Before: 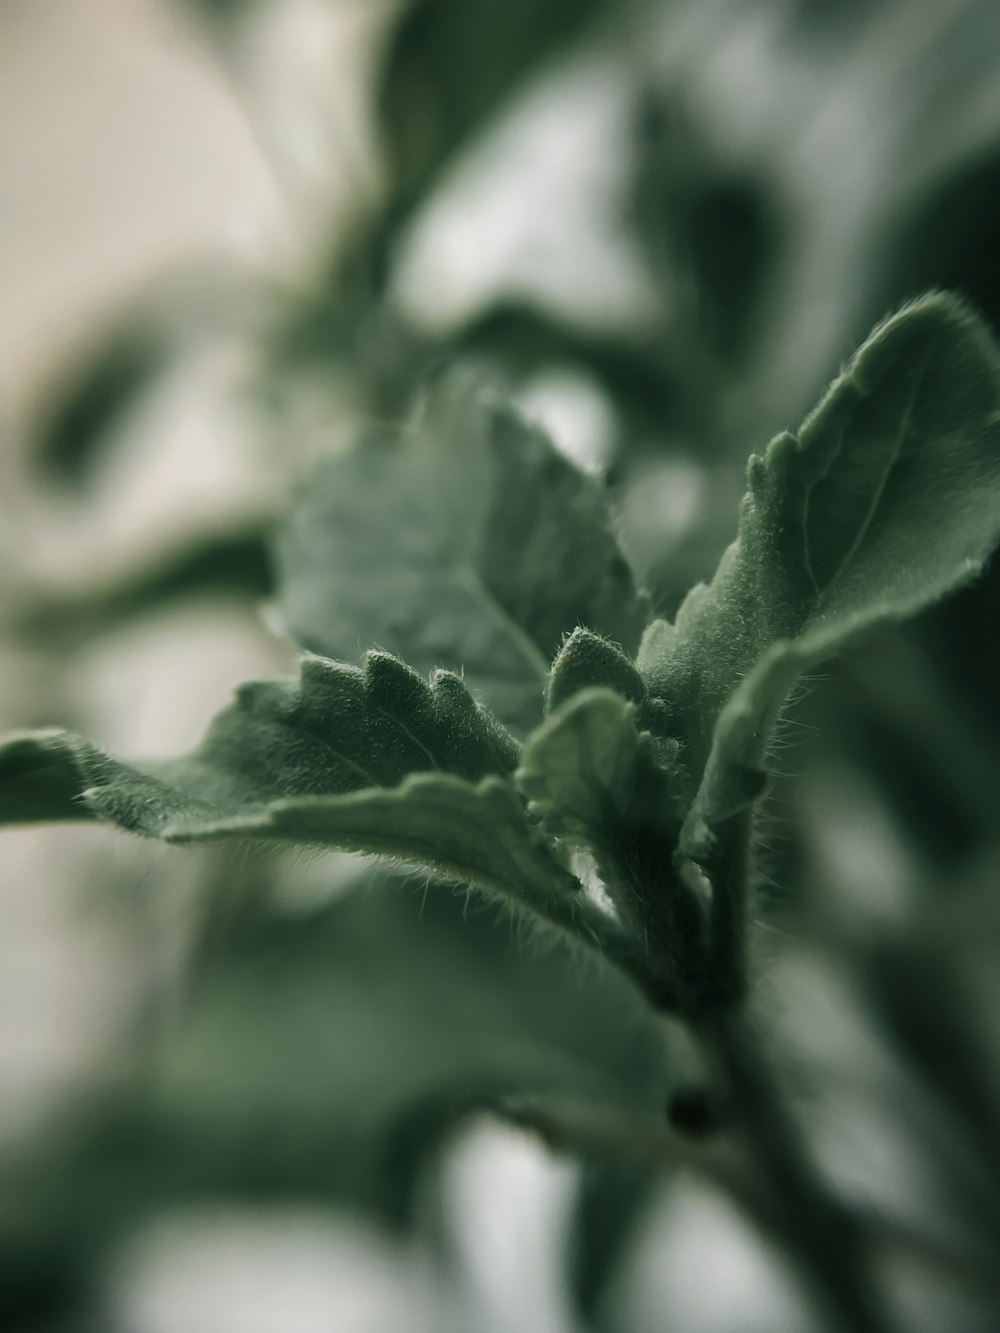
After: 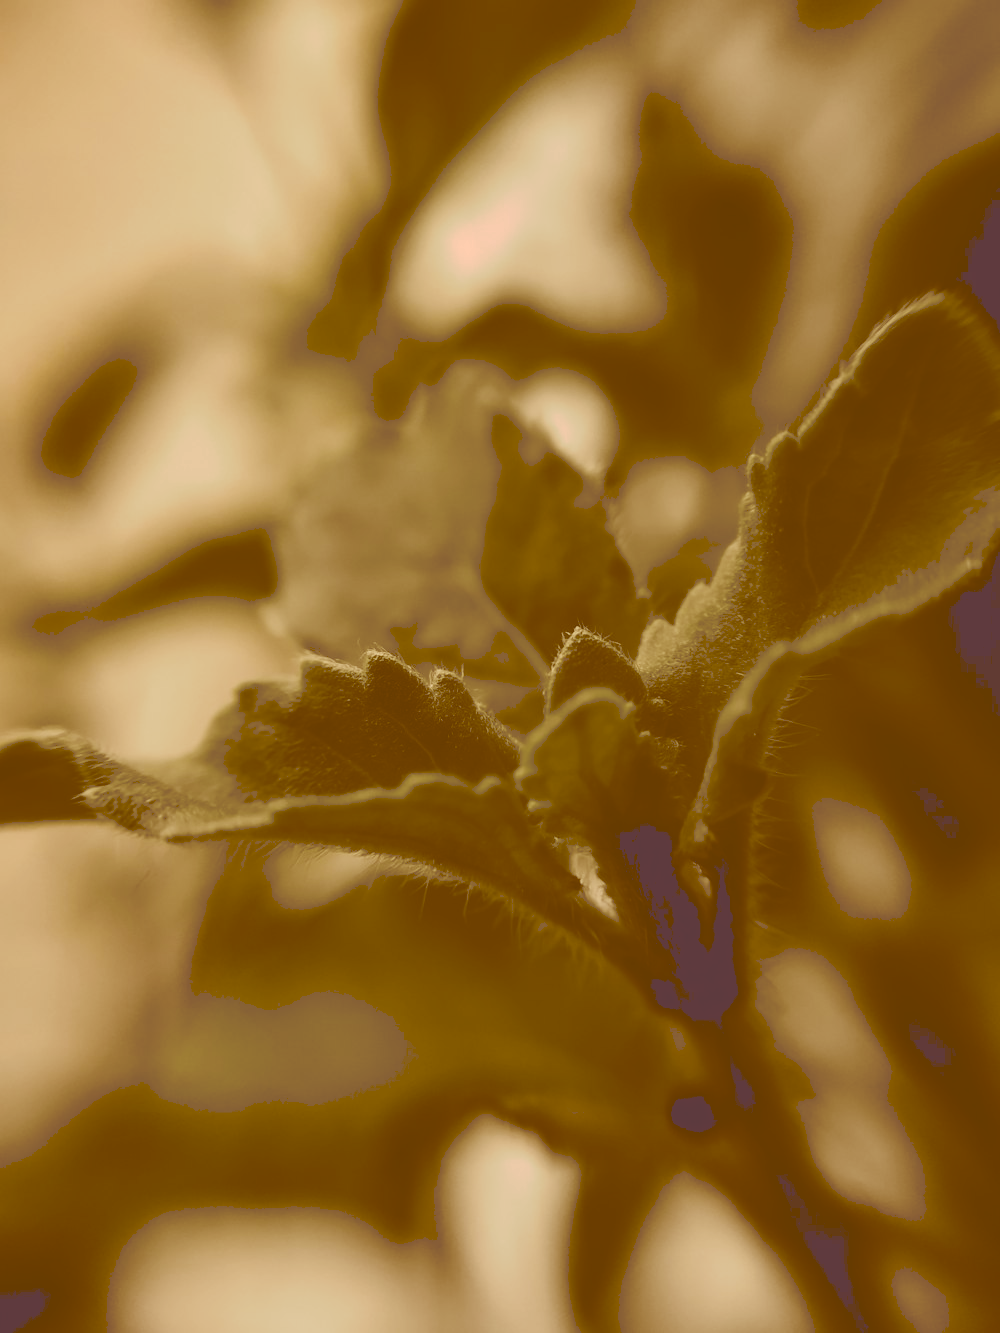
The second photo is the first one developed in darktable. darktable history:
tone curve: curves: ch0 [(0, 0) (0.003, 0.264) (0.011, 0.264) (0.025, 0.265) (0.044, 0.269) (0.069, 0.273) (0.1, 0.28) (0.136, 0.292) (0.177, 0.309) (0.224, 0.336) (0.277, 0.371) (0.335, 0.412) (0.399, 0.469) (0.468, 0.533) (0.543, 0.595) (0.623, 0.66) (0.709, 0.73) (0.801, 0.8) (0.898, 0.854) (1, 1)], preserve colors none
color look up table: target L [96.59, 90.09, 85.53, 83.56, 81.1, 70.07, 65.02, 57.7, 53.58, 52.82, 53.69, 38.38, 38.02, 36.57, 17.09, 202.77, 85.8, 82.09, 74.48, 67.11, 62.05, 53.07, 51.27, 49.14, 39.76, 31.42, 28.09, 20.4, 12.41, 8.937, 95.74, 83.97, 80.44, 72.25, 56.53, 66.72, 52.79, 74.79, 59.56, 46.82, 32.05, 41.26, 19.6, 14.39, 83.19, 84.23, 68.5, 62.46, 37.79], target a [11.7, 11.19, -11.76, -31.52, -3.618, -17.85, 7.234, -16.95, -8.253, 13.21, 11.2, 6.56, 8.637, 4.584, 29.79, 0, 13.37, 20.95, 27.14, 27.27, 43.46, 30.19, 51.85, 59.18, 28.91, 46.34, 28.87, 51.54, 50.11, 43.68, 15.57, 25.44, 22.18, 19.25, 58.38, 36.59, 62.42, 25.36, 28.84, 32.76, 22.43, 45.82, 48.45, 53.92, 0.075, 11.8, 7.451, 9.483, 19.44], target b [46.31, 76.16, 36.42, 59.13, 59.77, 91.34, 101.5, 62.24, 91.63, 90.22, 44.24, 65.7, 64.71, 62.68, 29.25, -0.002, 57.11, 46.03, 30.03, 88.92, 49.83, 43.3, 87.76, 57.36, 67.93, 53.51, 48.16, 34.95, 21.12, 15.19, 26.11, 12.51, 6.935, 13.89, 19.75, -2.416, 5.511, -2.125, -3.846, 7.953, 54.56, -12.27, 33.08, 24.13, 16.58, 14.48, 34.52, 15.1, 23.82], num patches 49
